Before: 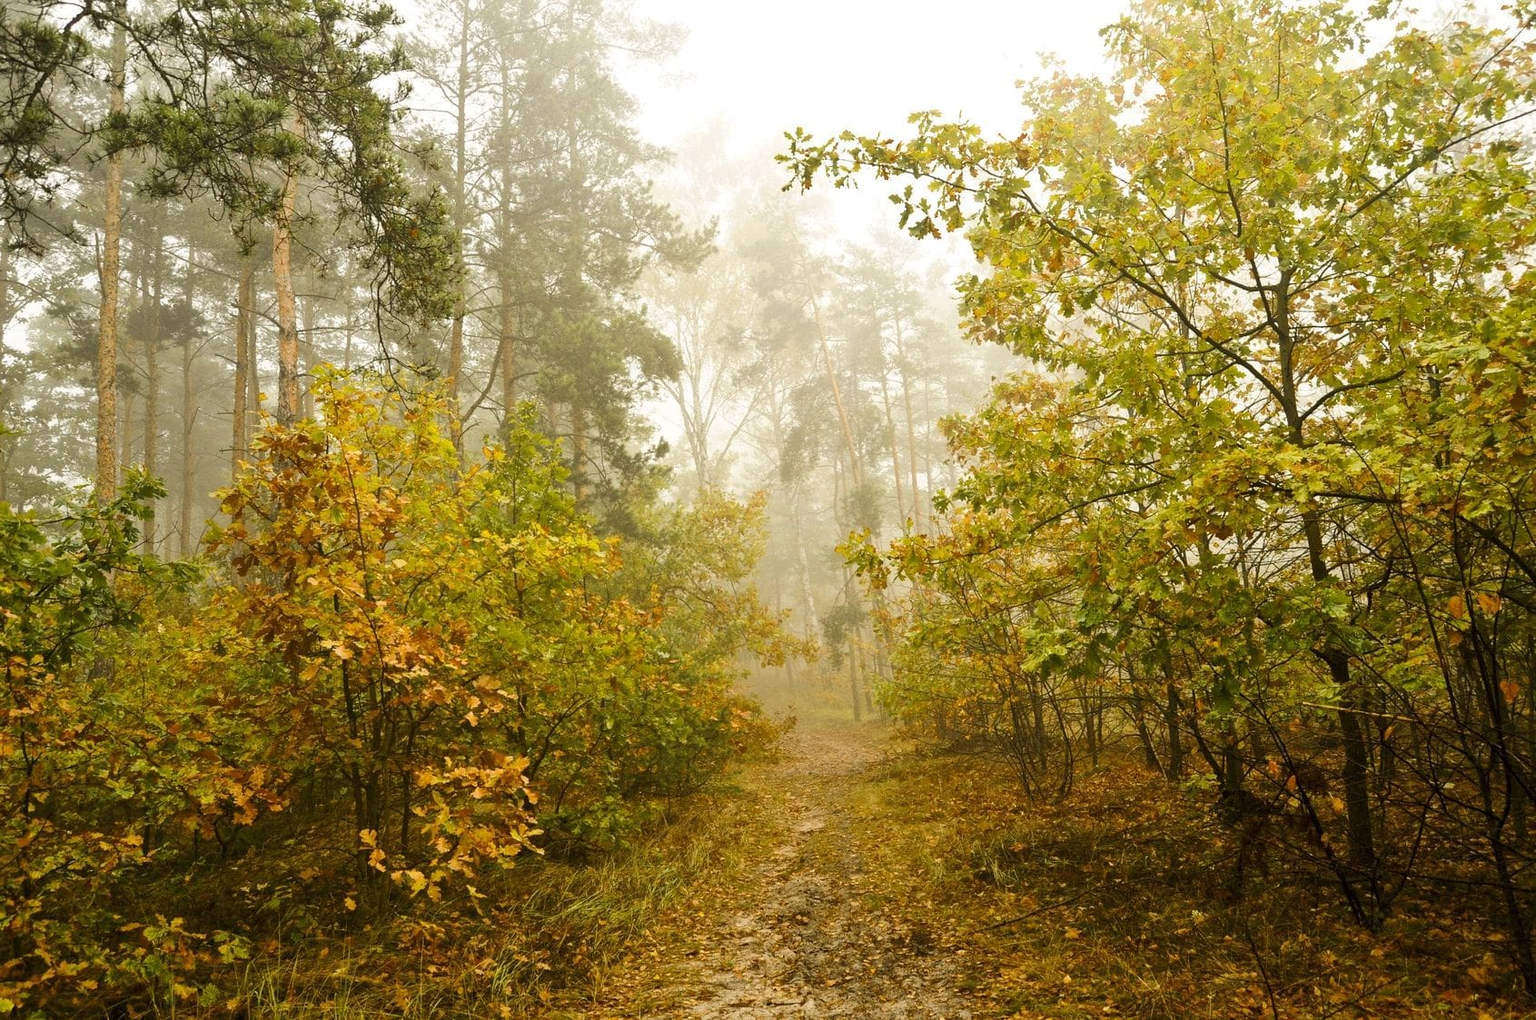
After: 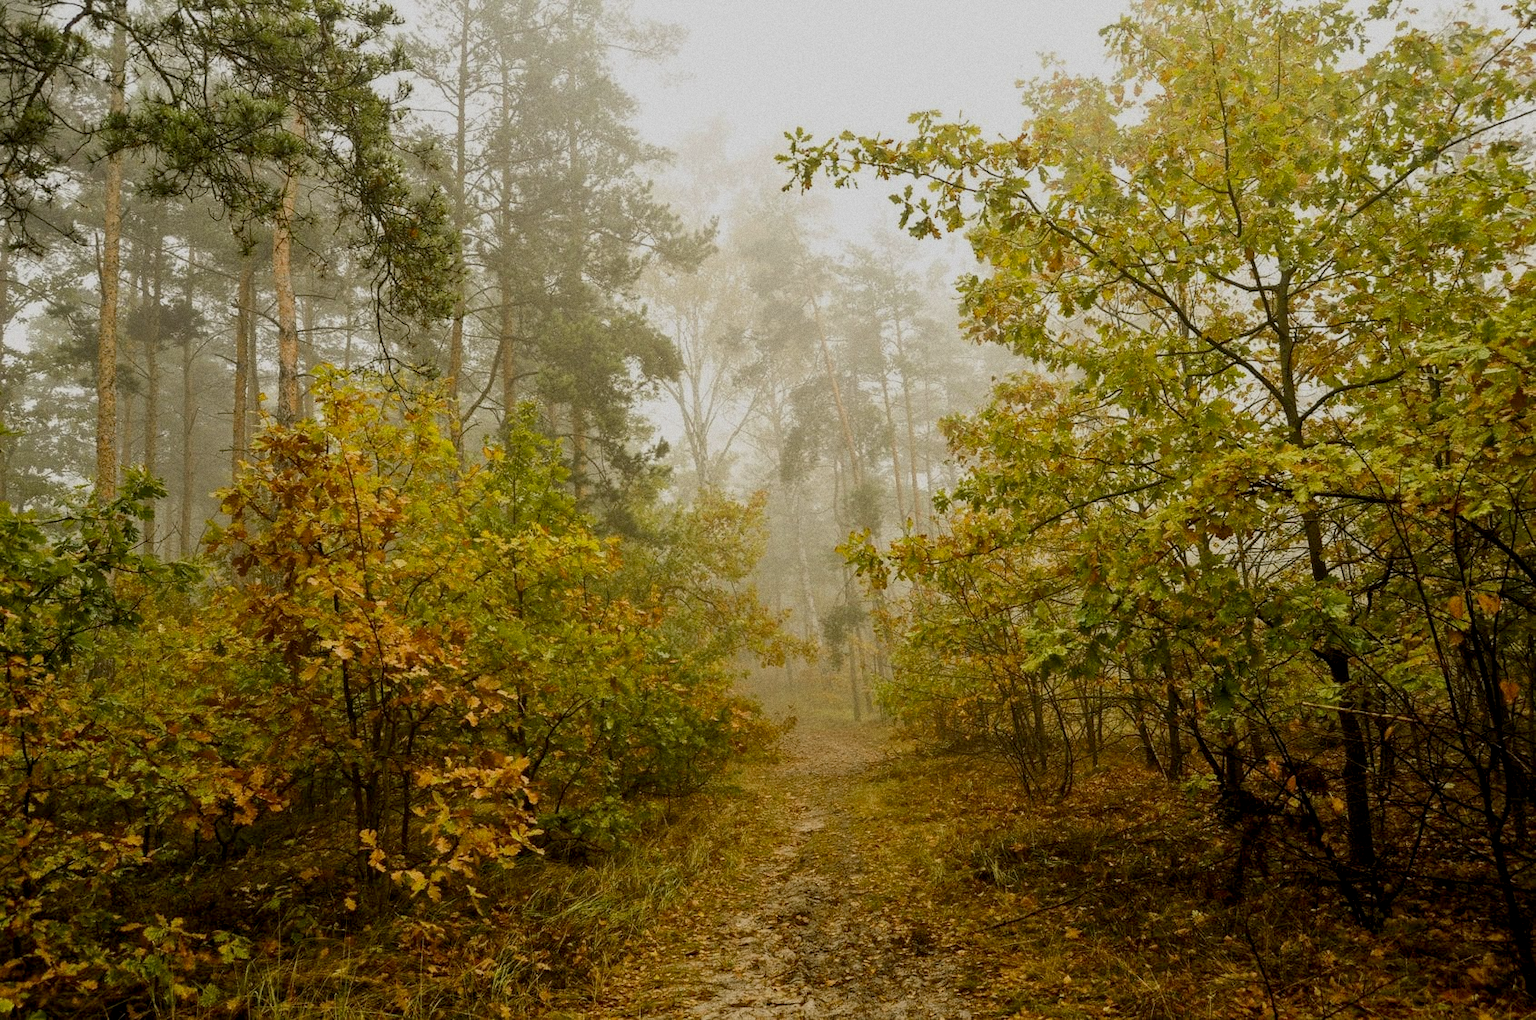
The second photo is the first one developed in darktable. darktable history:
grain: on, module defaults
exposure: black level correction 0.009, exposure -0.637 EV, compensate highlight preservation false
local contrast: detail 110%
